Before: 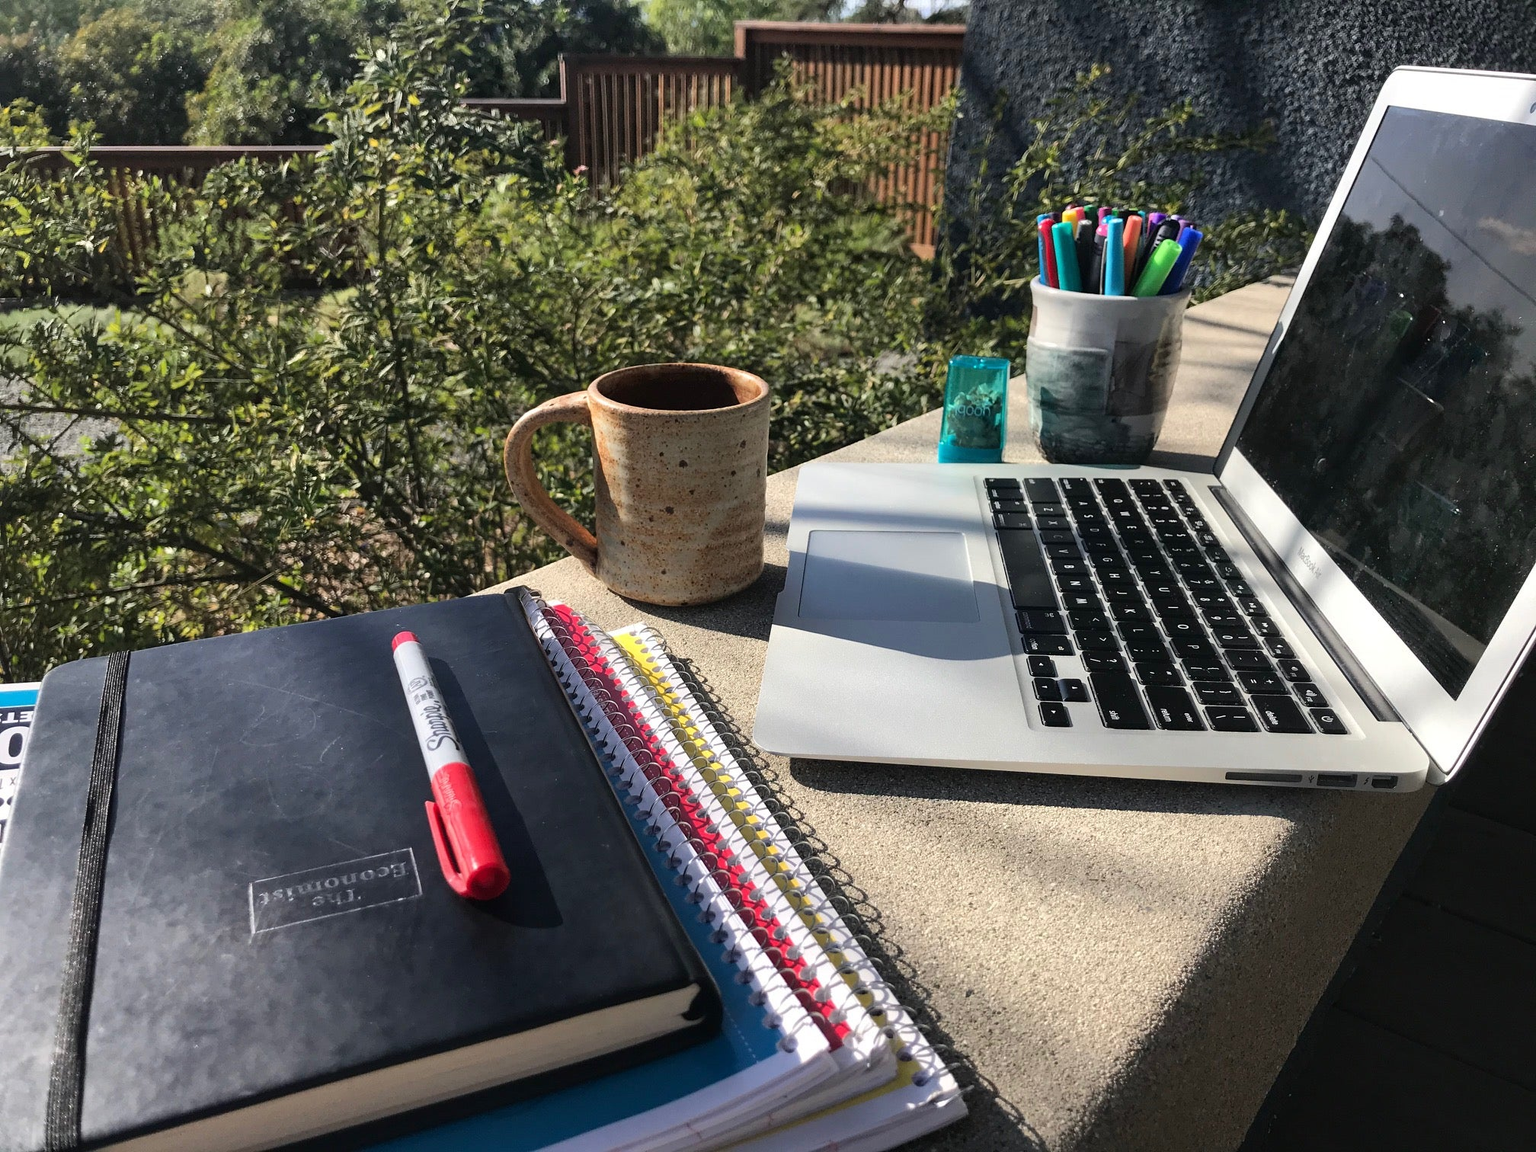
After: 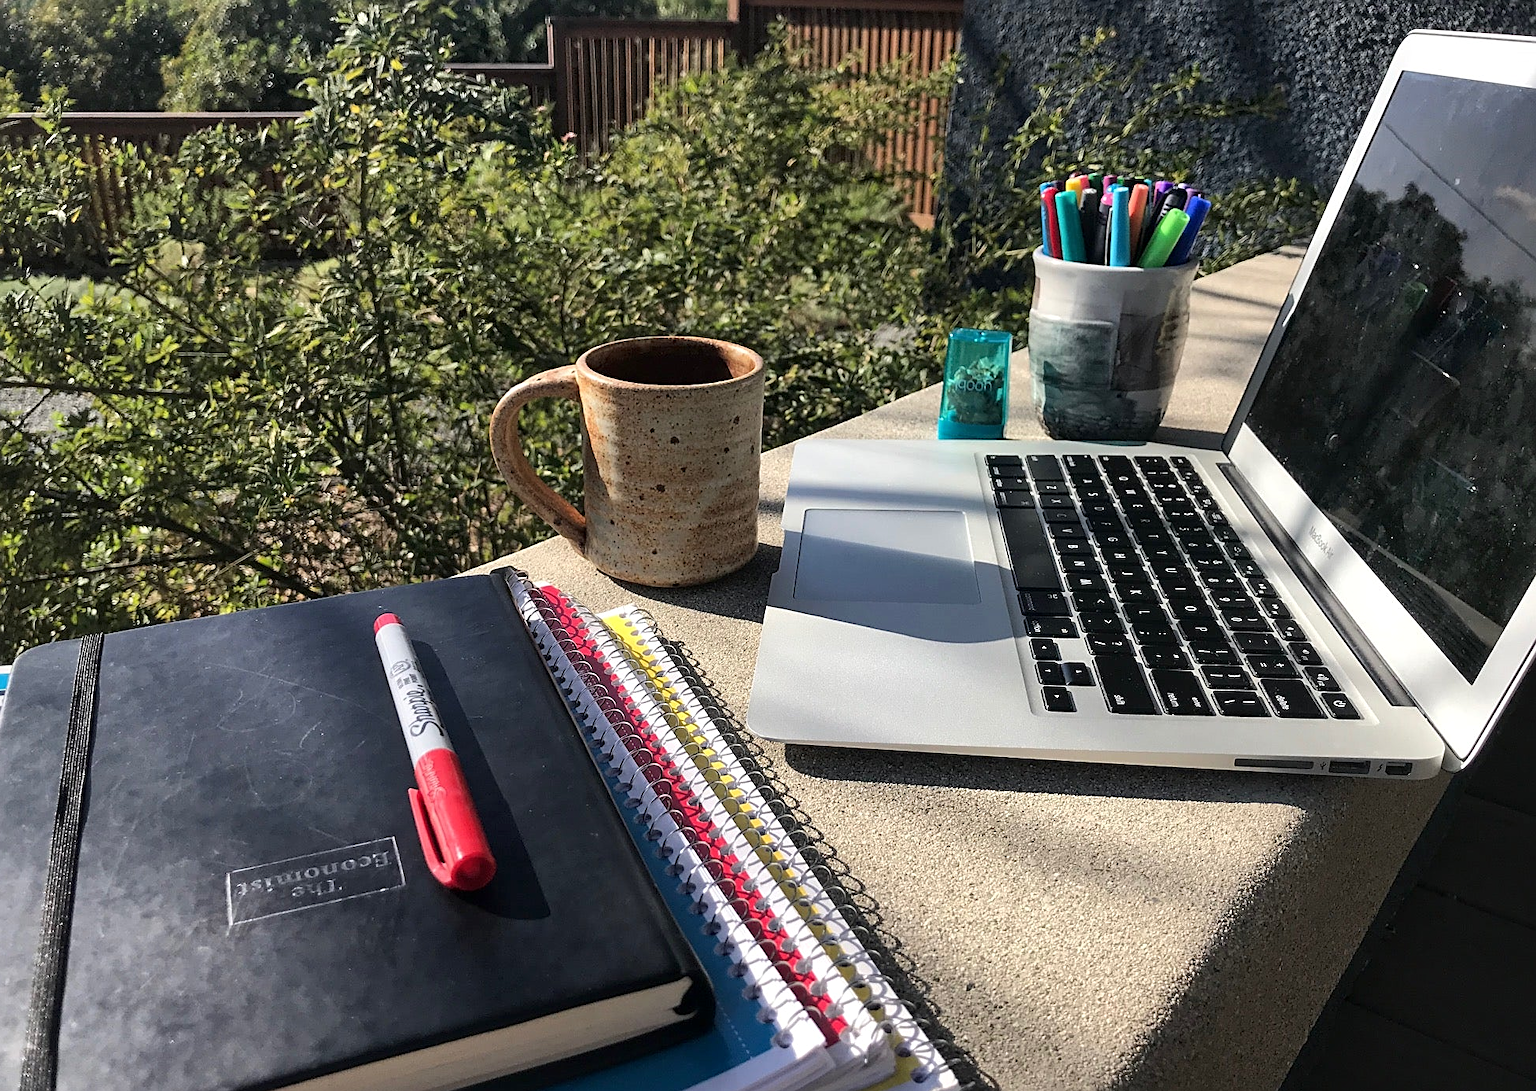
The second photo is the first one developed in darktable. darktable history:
sharpen: on, module defaults
crop: left 1.964%, top 3.251%, right 1.122%, bottom 4.933%
local contrast: mode bilateral grid, contrast 20, coarseness 50, detail 120%, midtone range 0.2
